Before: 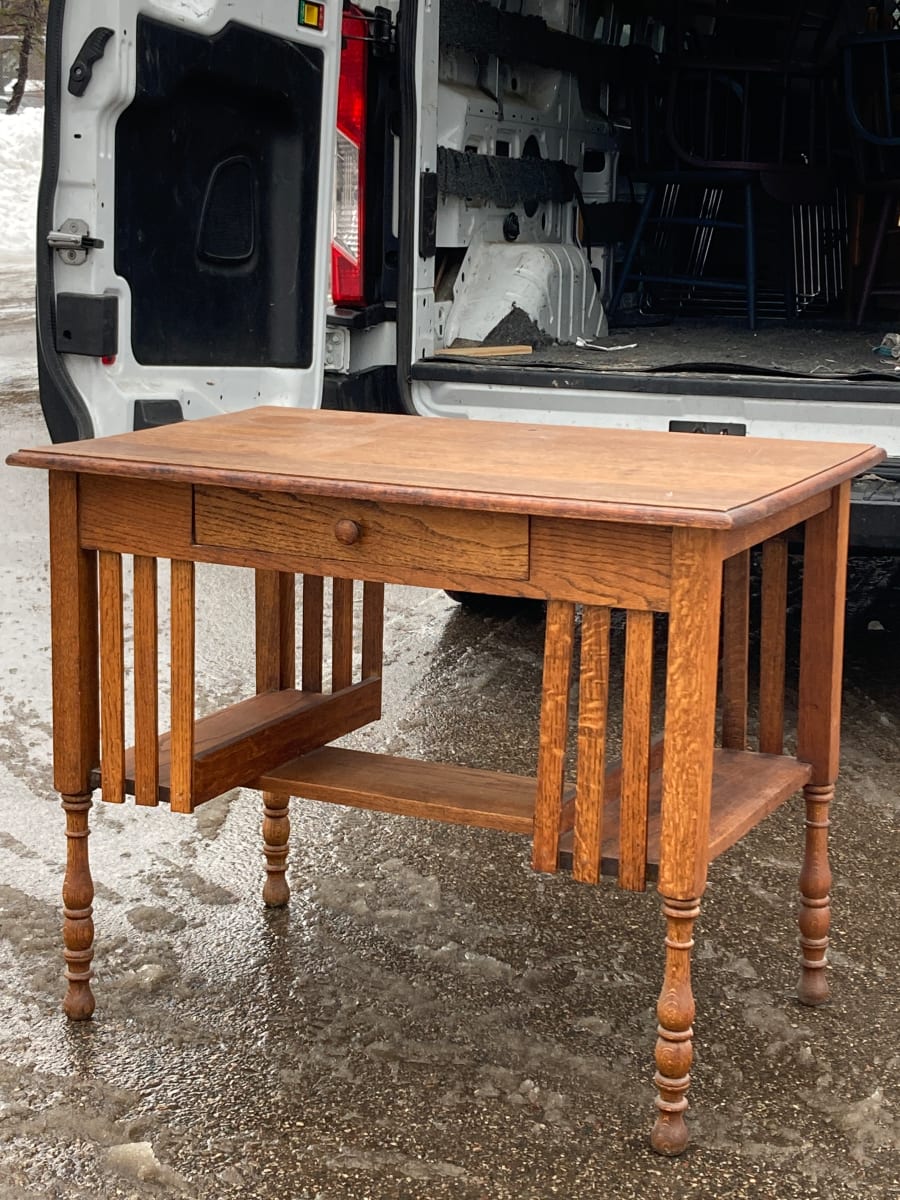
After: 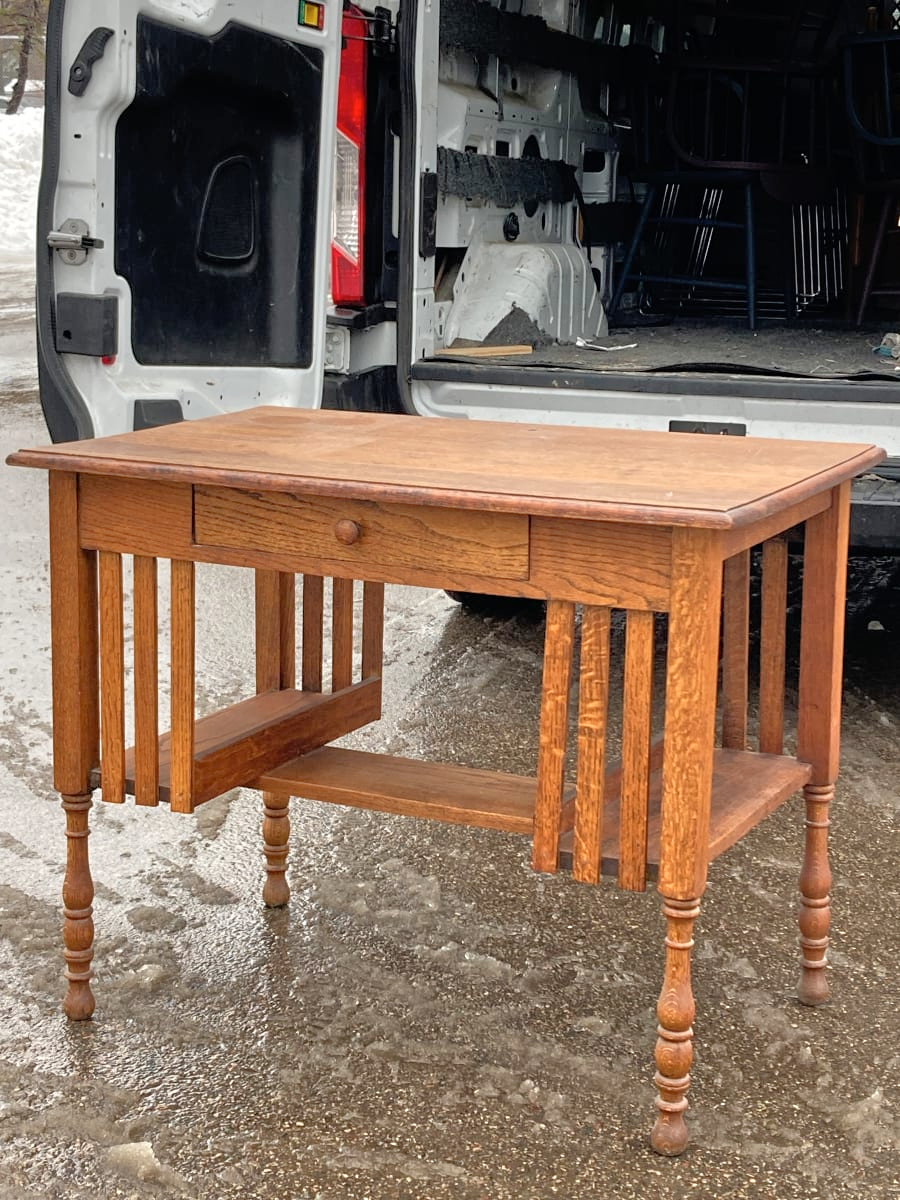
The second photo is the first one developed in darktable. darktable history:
contrast brightness saturation: contrast 0.01, saturation -0.054
tone equalizer: -7 EV 0.156 EV, -6 EV 0.57 EV, -5 EV 1.13 EV, -4 EV 1.35 EV, -3 EV 1.17 EV, -2 EV 0.6 EV, -1 EV 0.155 EV
